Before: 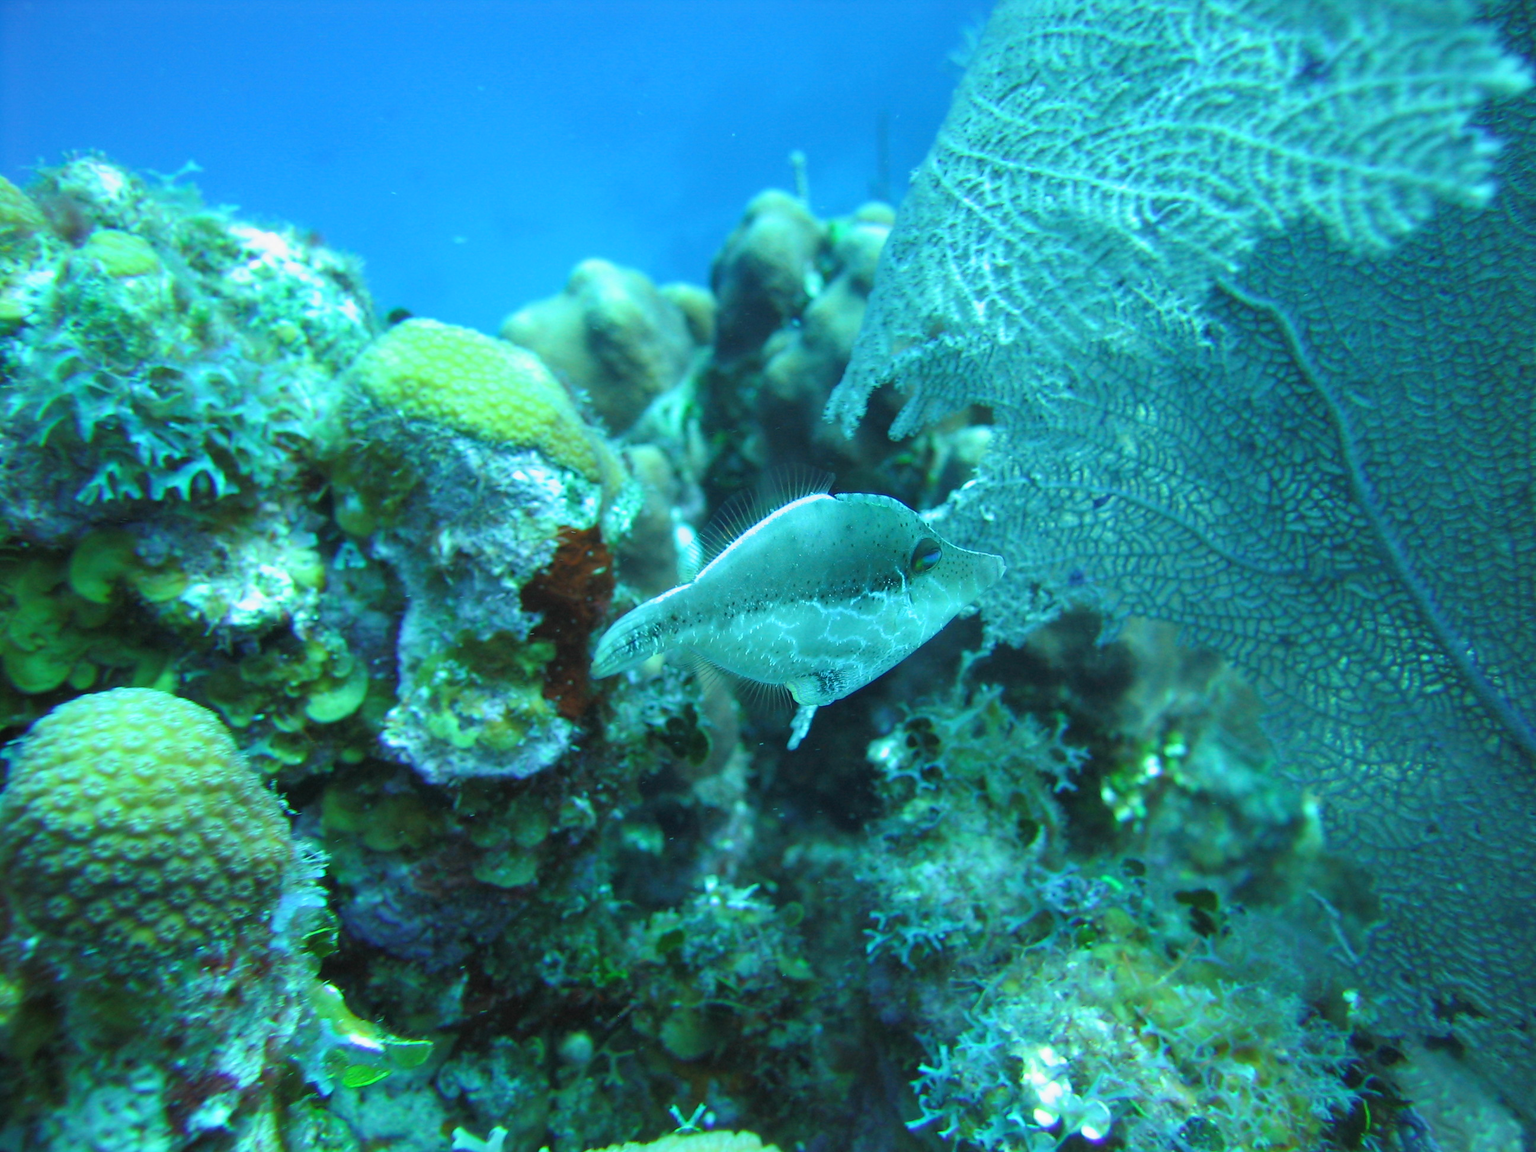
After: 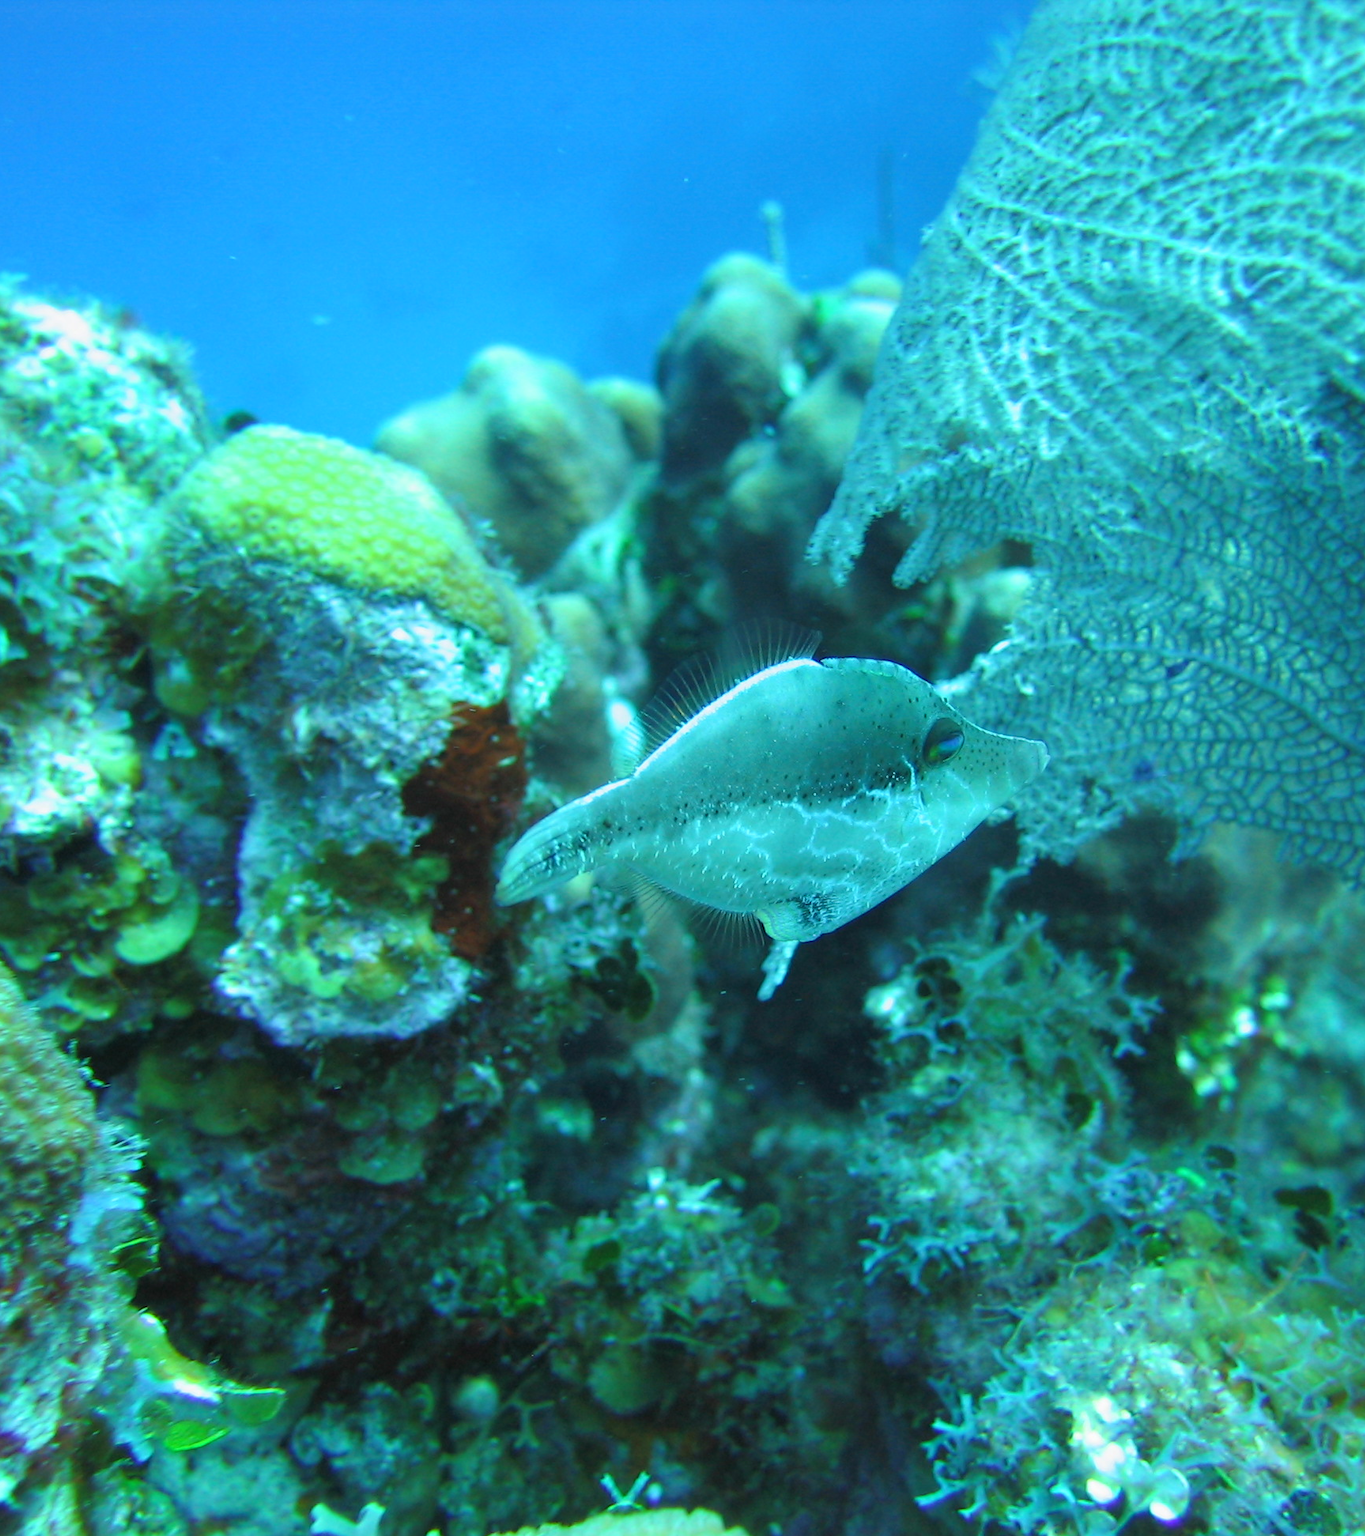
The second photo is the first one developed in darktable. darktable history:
crop and rotate: left 14.292%, right 19.041%
white balance: red 1, blue 1
